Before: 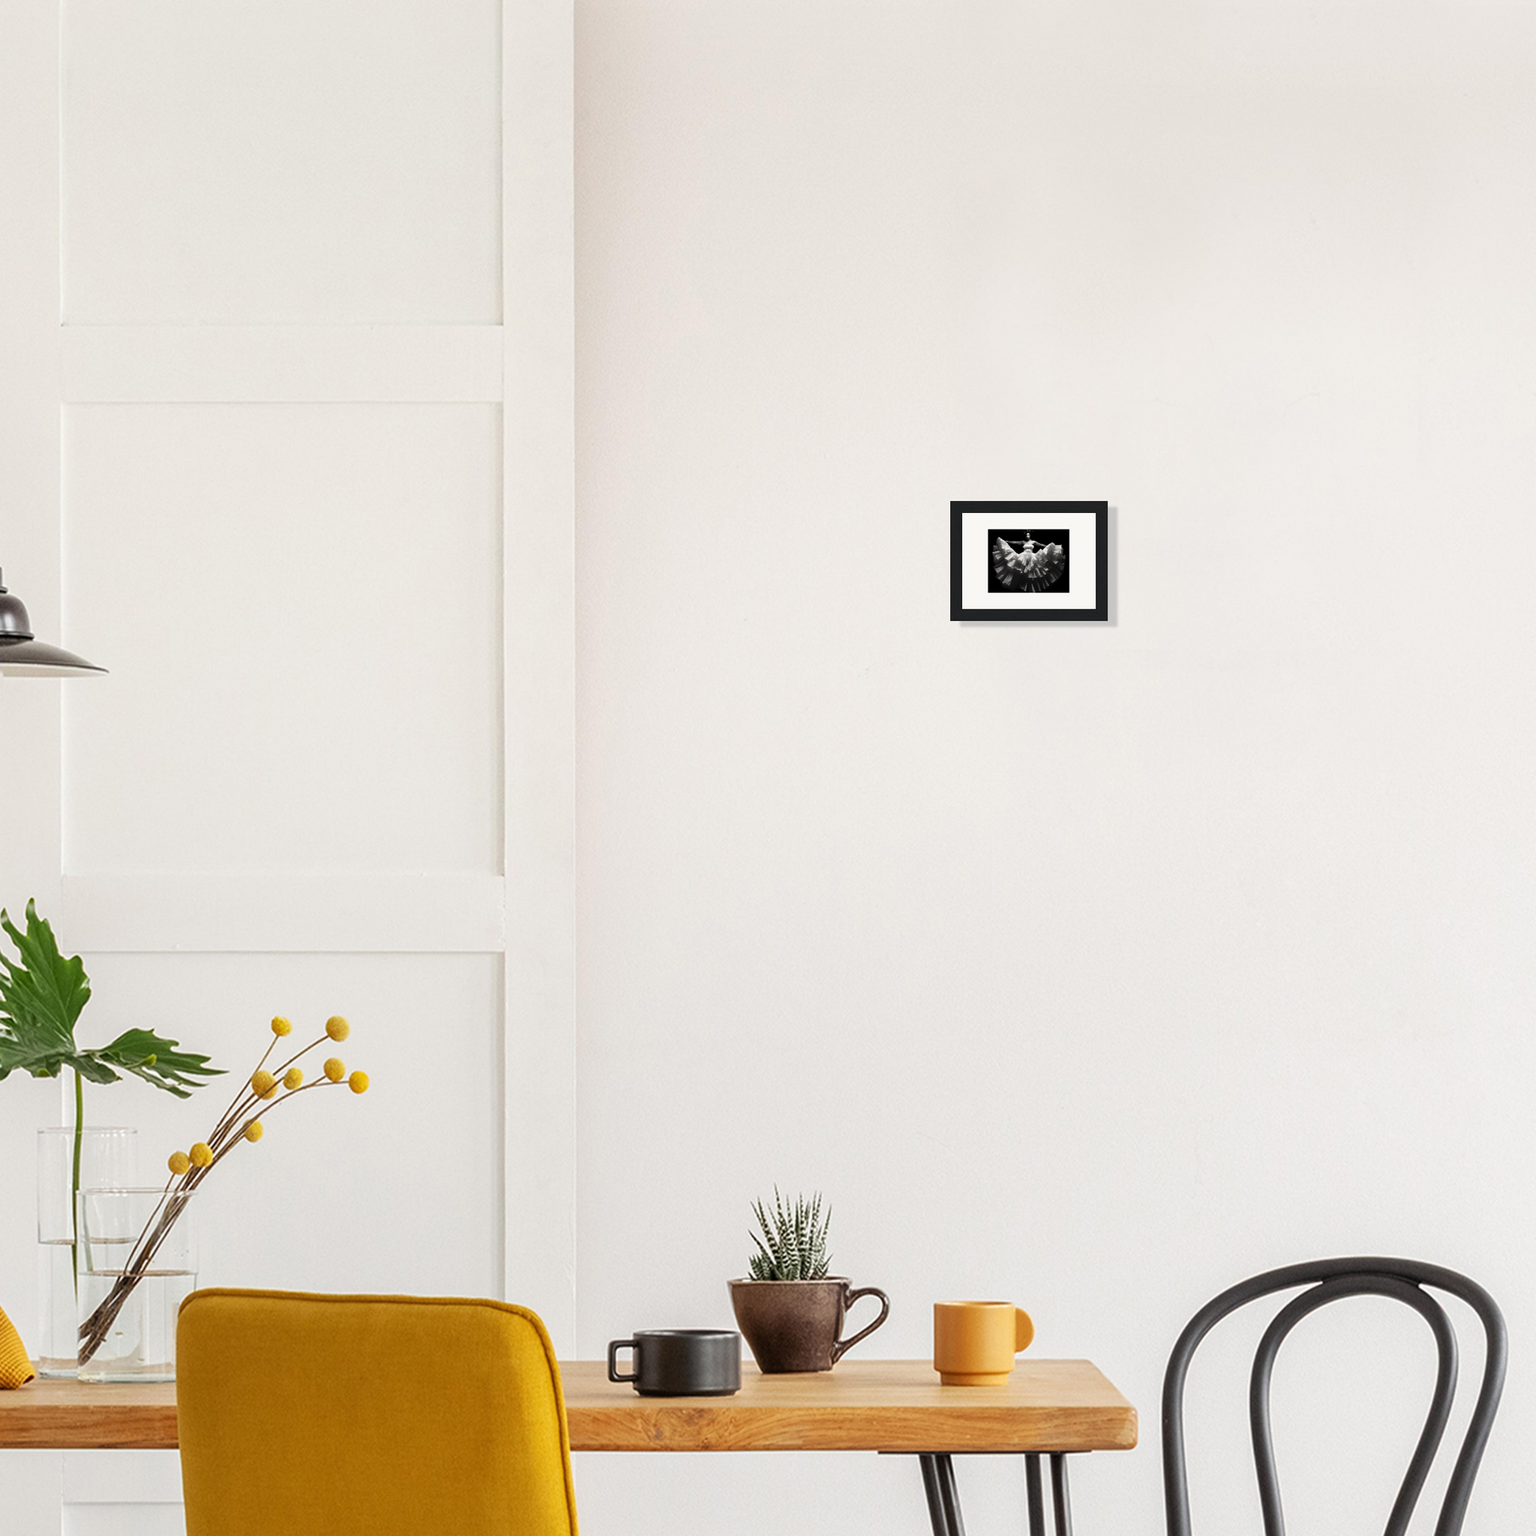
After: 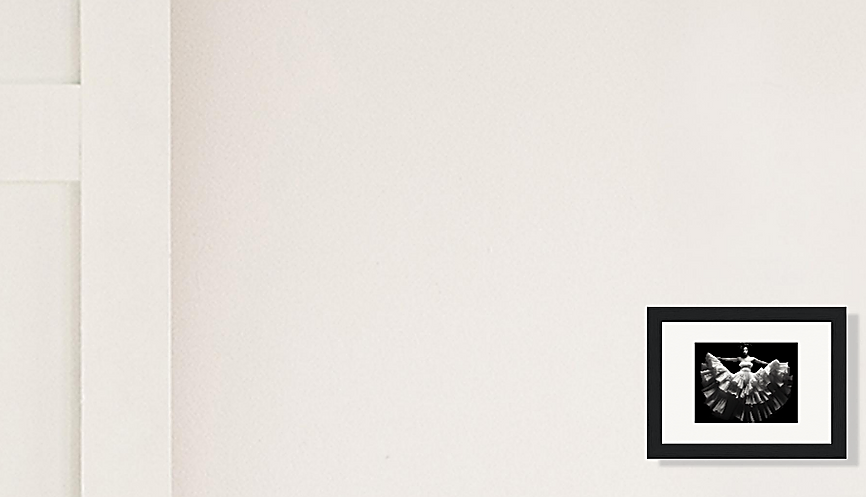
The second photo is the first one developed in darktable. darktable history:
crop: left 28.673%, top 16.88%, right 26.824%, bottom 57.572%
sharpen: radius 1.418, amount 1.266, threshold 0.684
